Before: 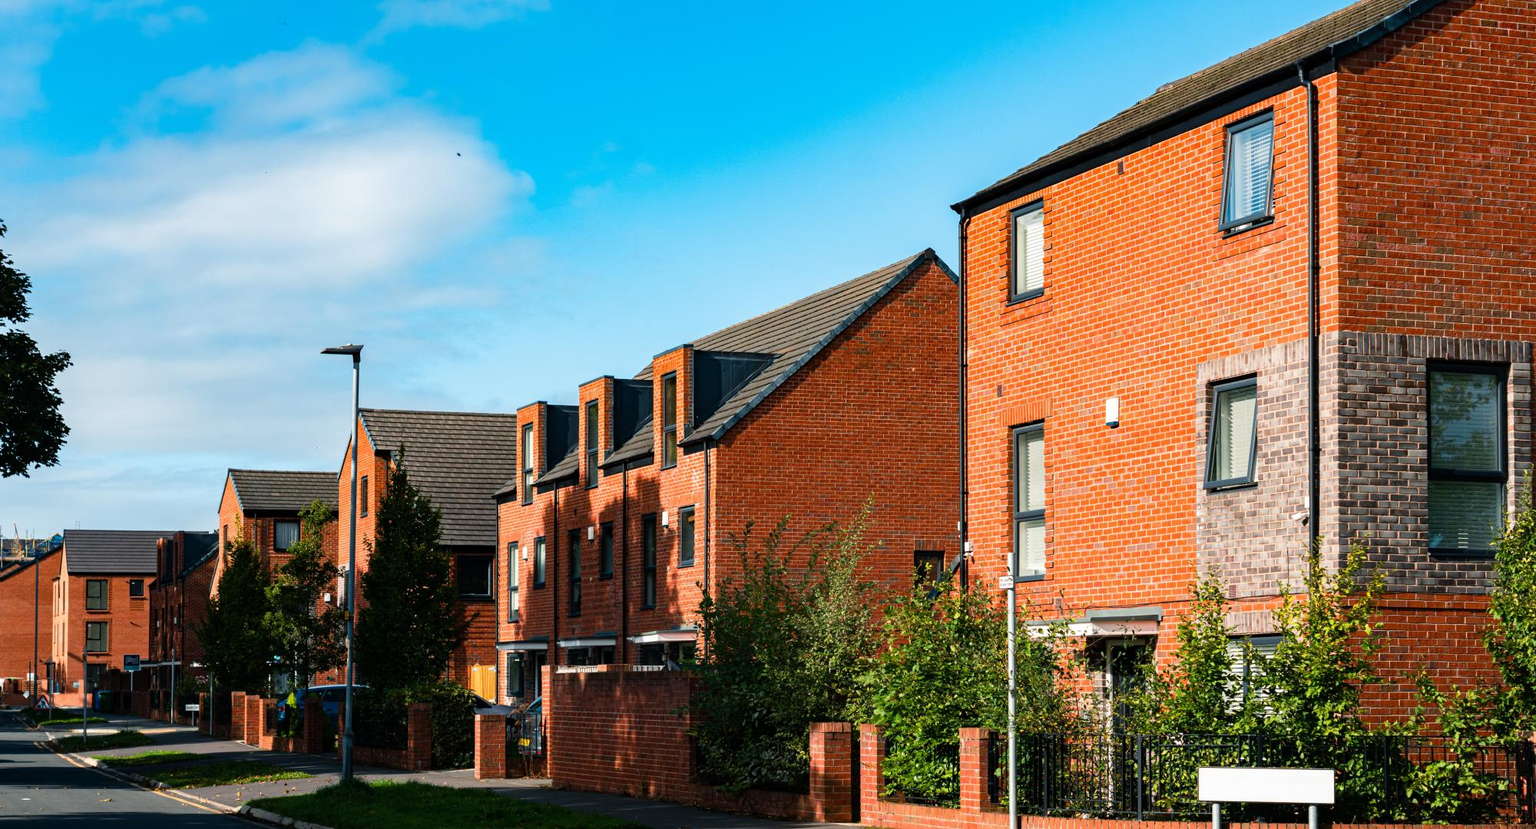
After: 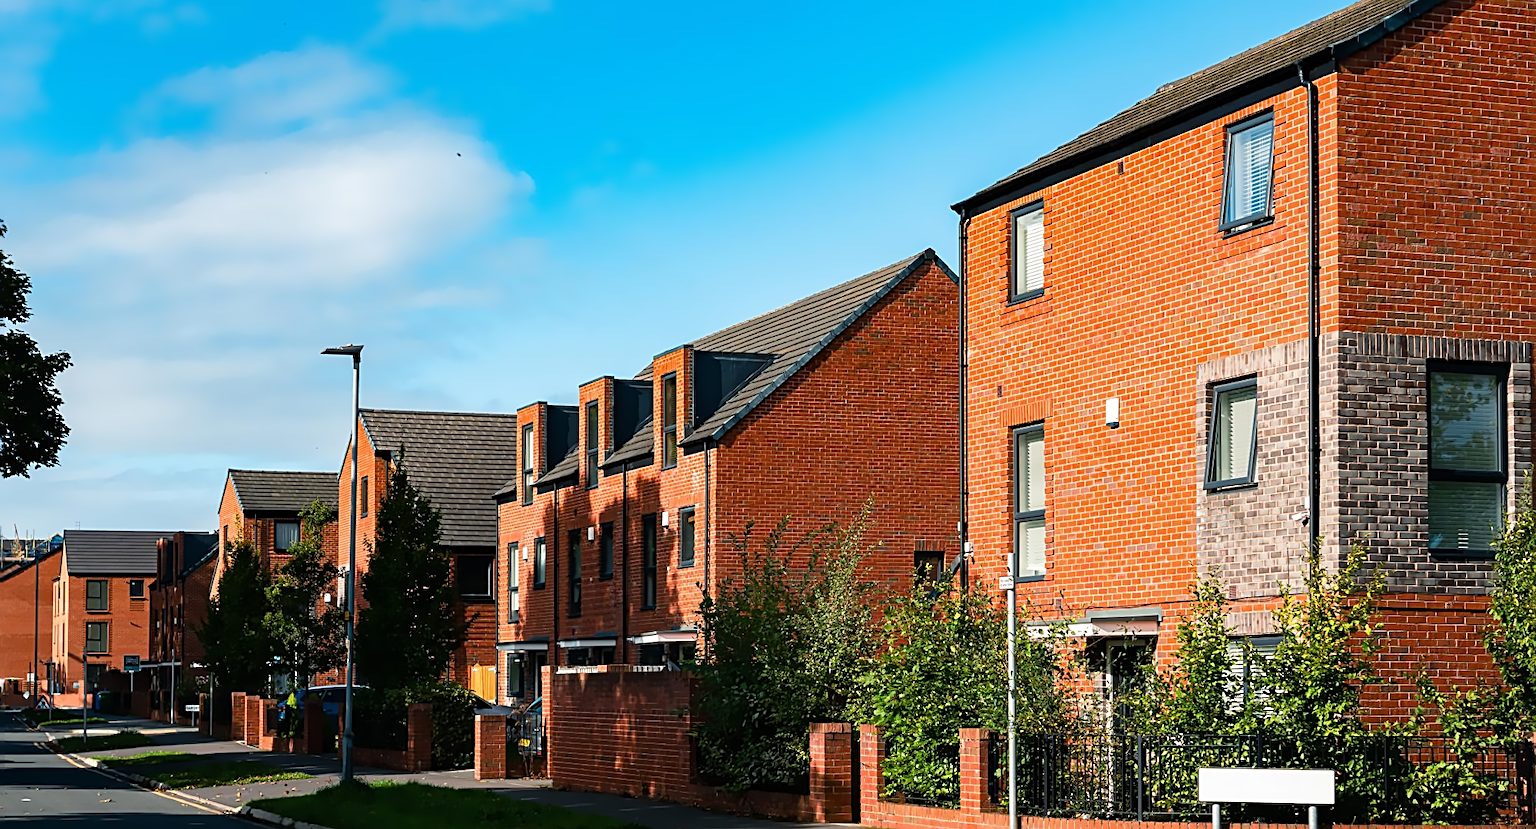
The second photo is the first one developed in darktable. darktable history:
denoise (profiled): central pixel weight 0, a [-1, 0, 0], b [0, 0, 0], mode non-local means, y [[0, 0, 0.5 ×5] ×4, [0.5 ×7], [0.5 ×7]], fix various bugs in algorithm false, upgrade profiled transform false, color mode RGB, compensate highlight preservation false
sharpen: radius 2.363, amount 0.604
